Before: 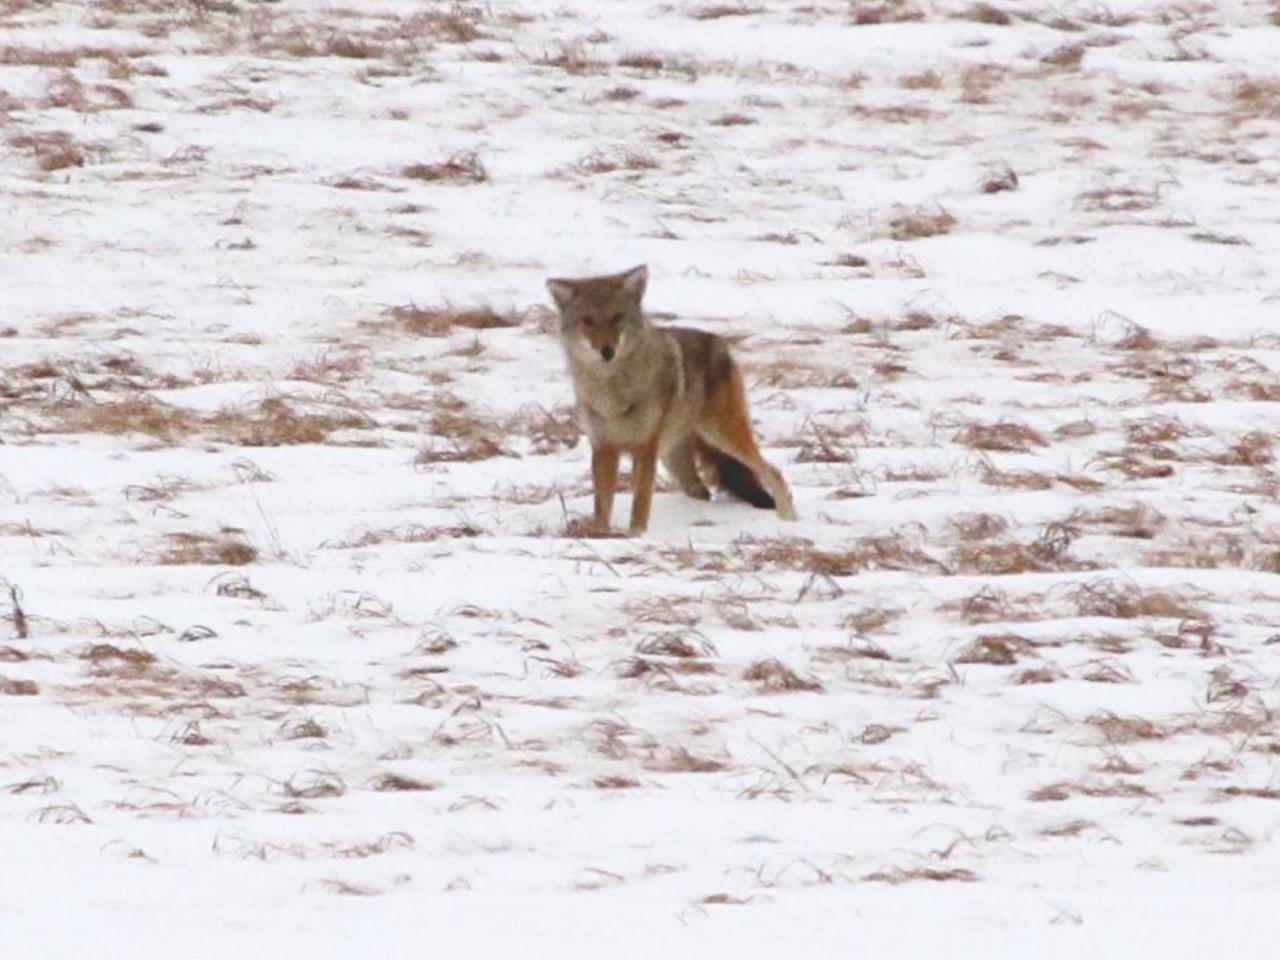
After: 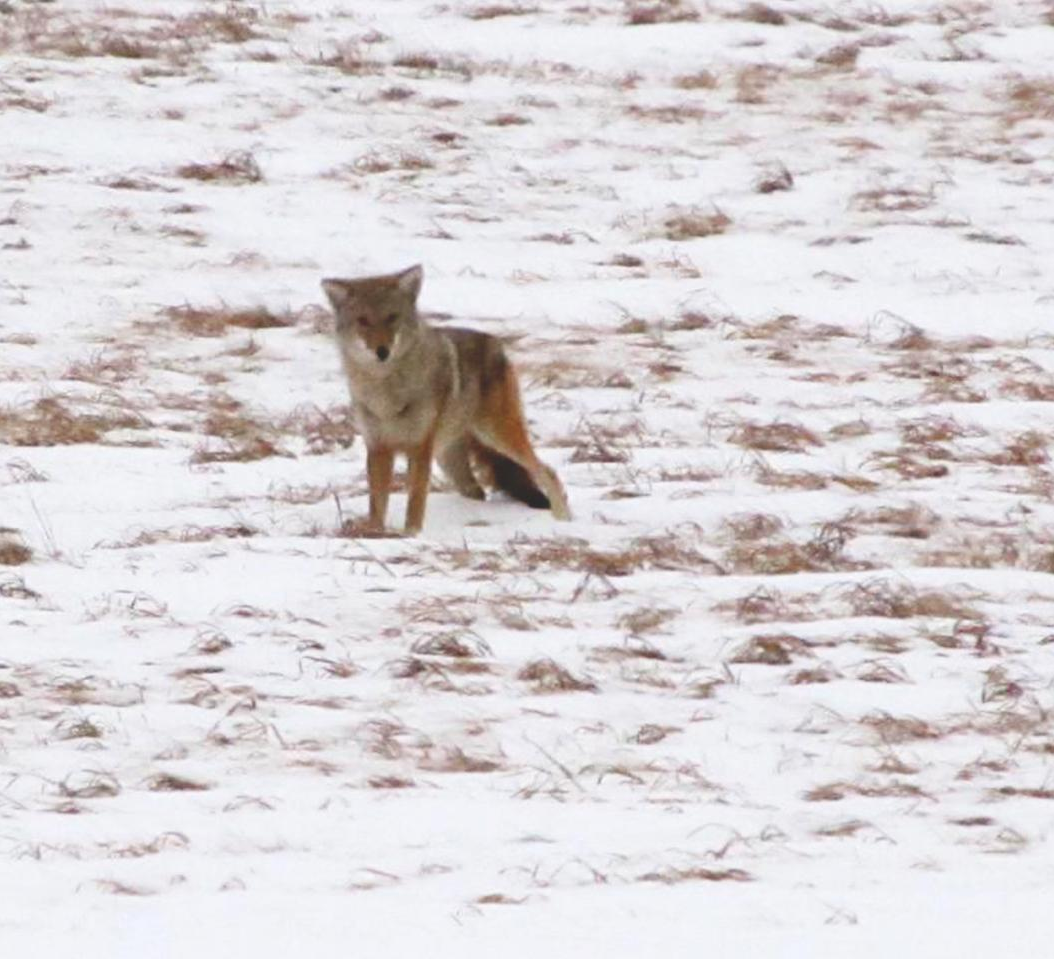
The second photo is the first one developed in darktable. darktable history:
crop: left 17.582%, bottom 0.031%
exposure: compensate highlight preservation false
